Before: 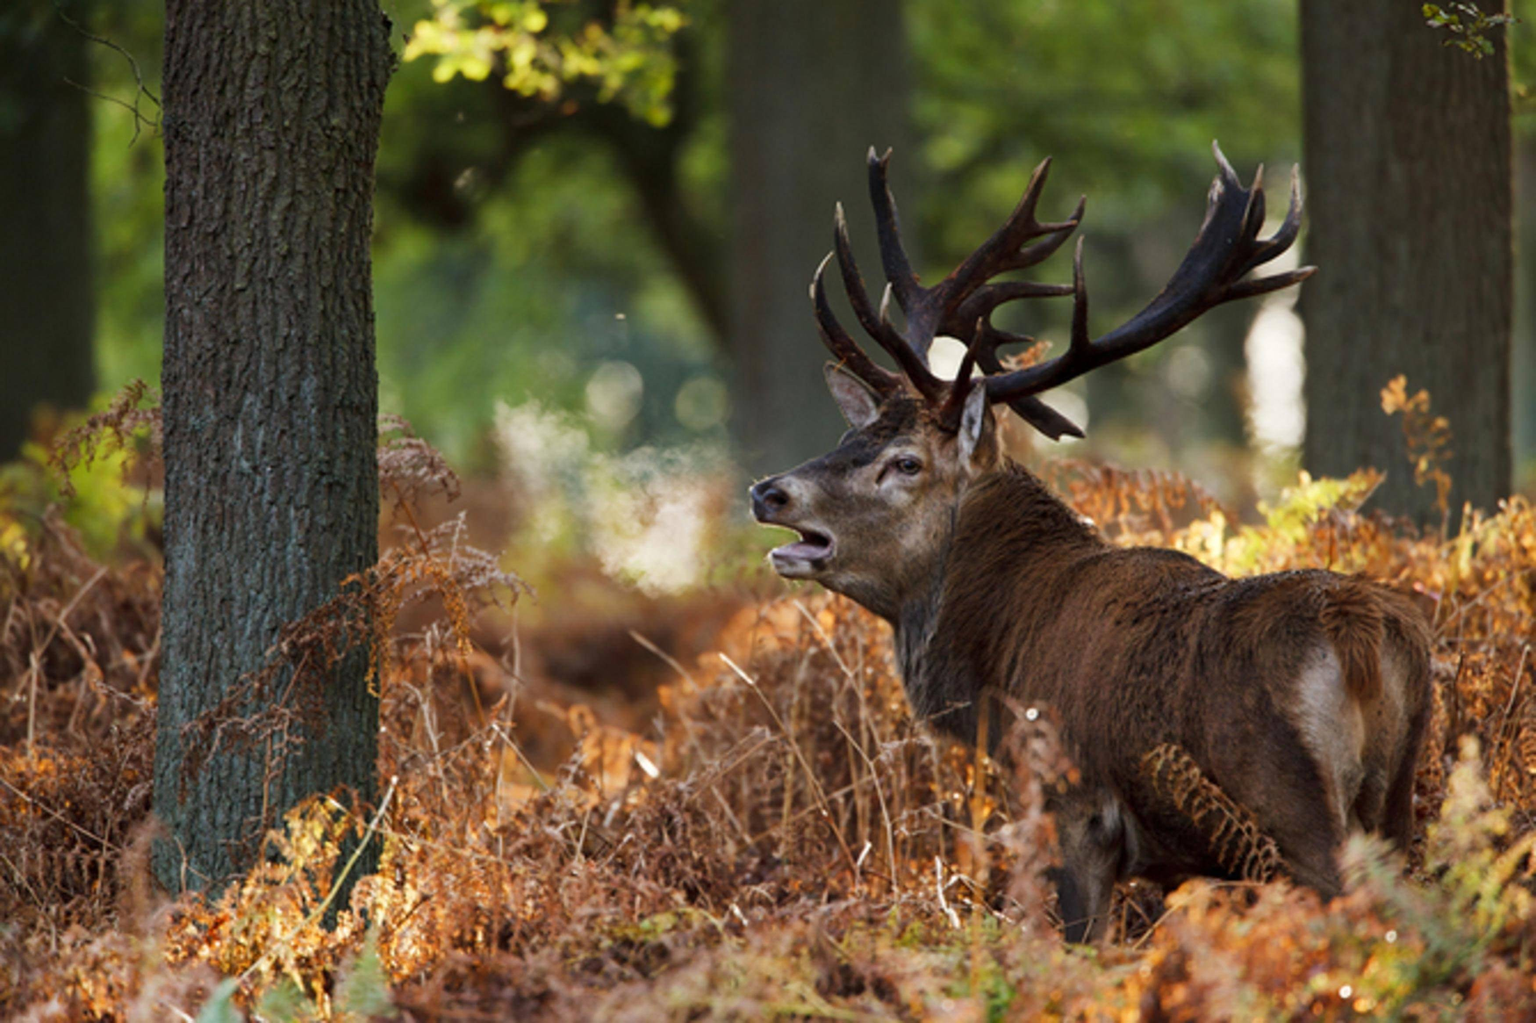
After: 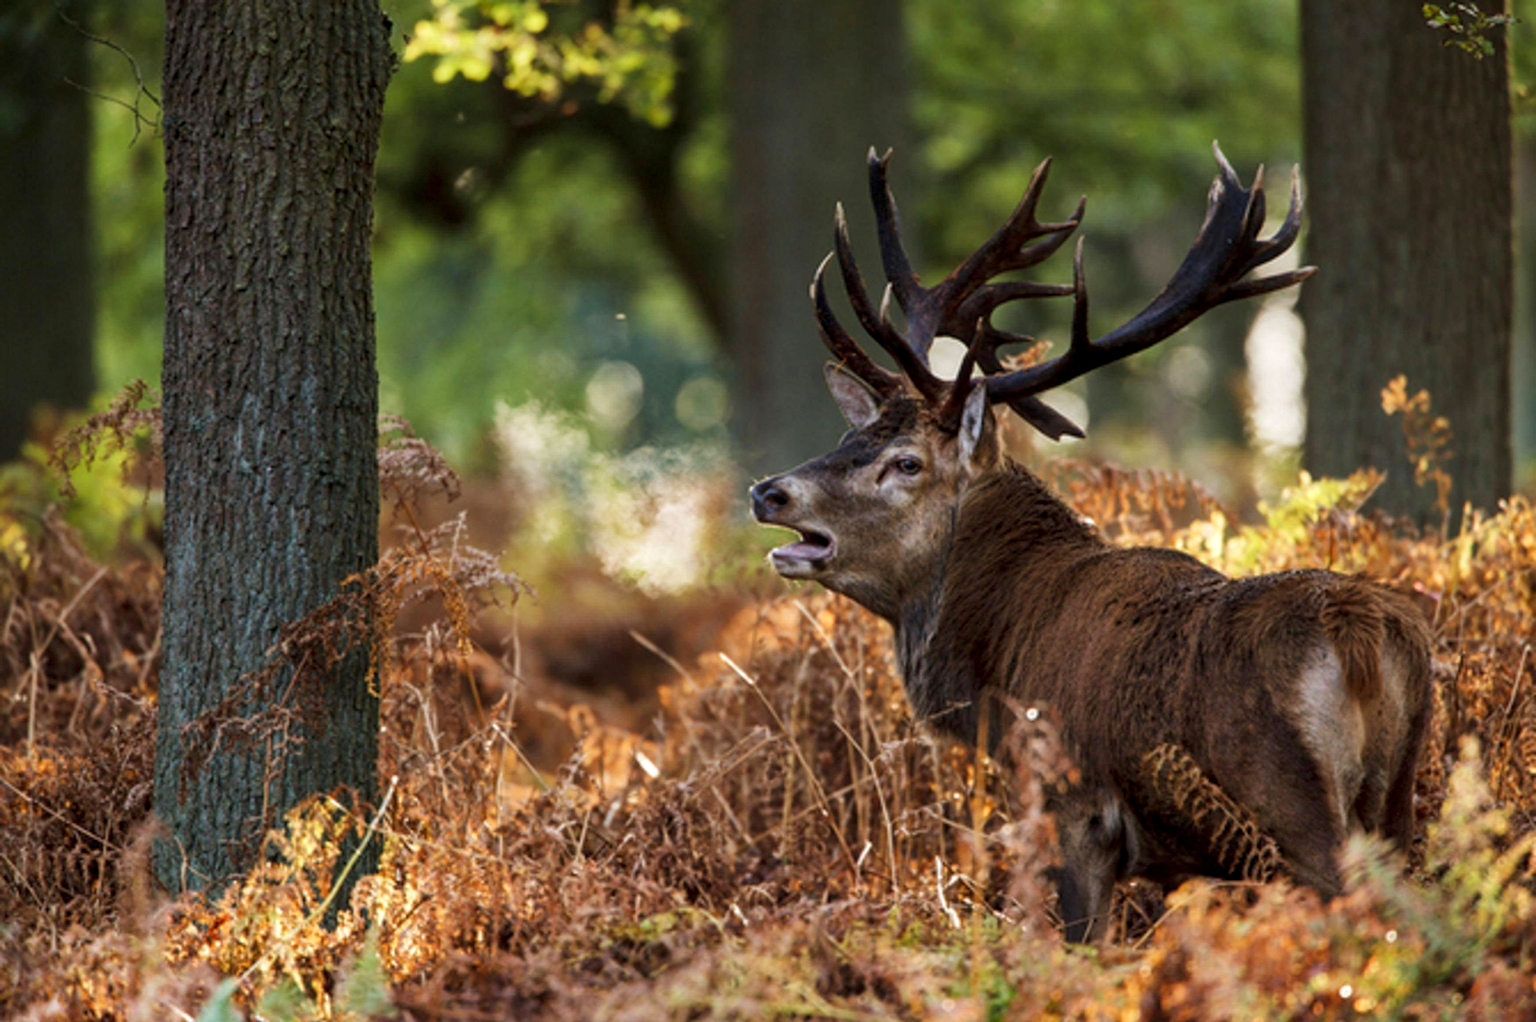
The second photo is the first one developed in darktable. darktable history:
local contrast: on, module defaults
velvia: strength 17.26%
